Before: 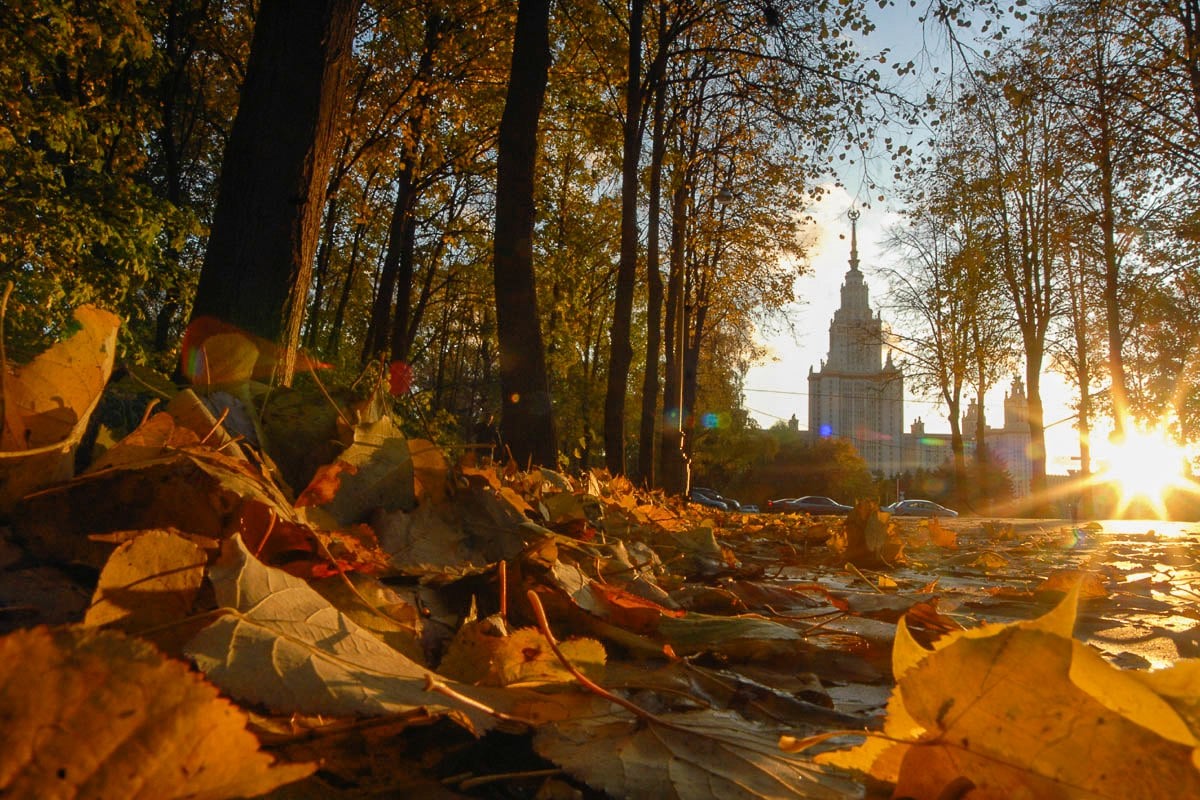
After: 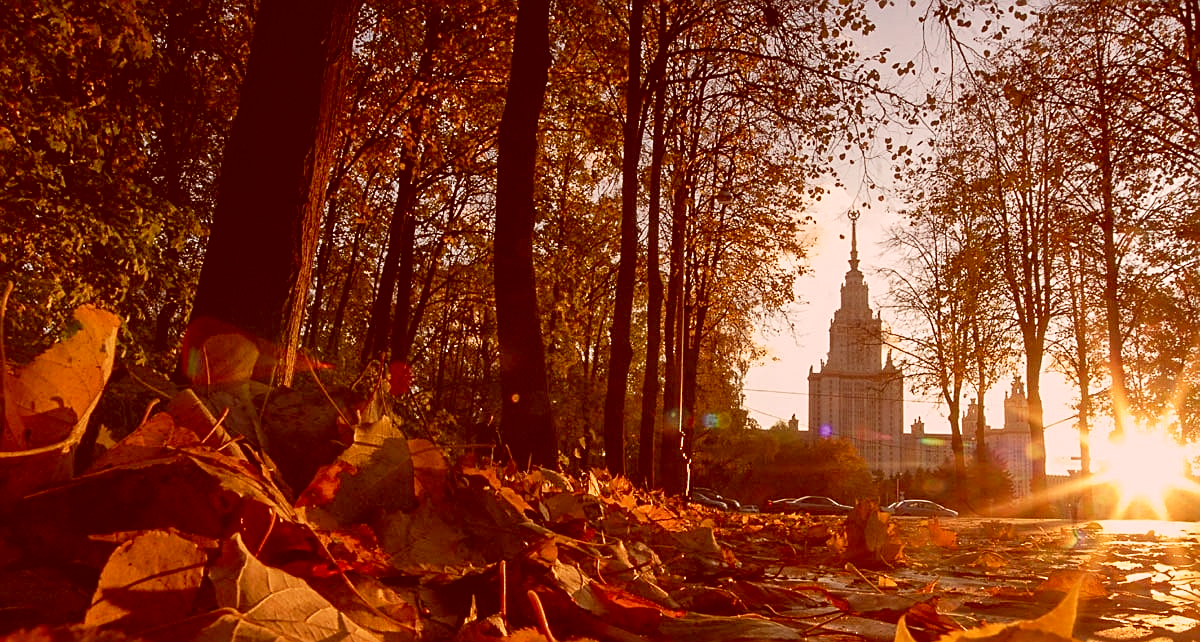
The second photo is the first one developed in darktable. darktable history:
sharpen: on, module defaults
crop: bottom 19.716%
color correction: highlights a* 9.48, highlights b* 8.85, shadows a* 39.98, shadows b* 39.5, saturation 0.799
tone curve: curves: ch0 [(0, 0.045) (0.155, 0.169) (0.46, 0.466) (0.751, 0.788) (1, 0.961)]; ch1 [(0, 0) (0.43, 0.408) (0.472, 0.469) (0.505, 0.503) (0.553, 0.563) (0.592, 0.581) (0.631, 0.625) (1, 1)]; ch2 [(0, 0) (0.505, 0.495) (0.55, 0.557) (0.583, 0.573) (1, 1)], preserve colors none
